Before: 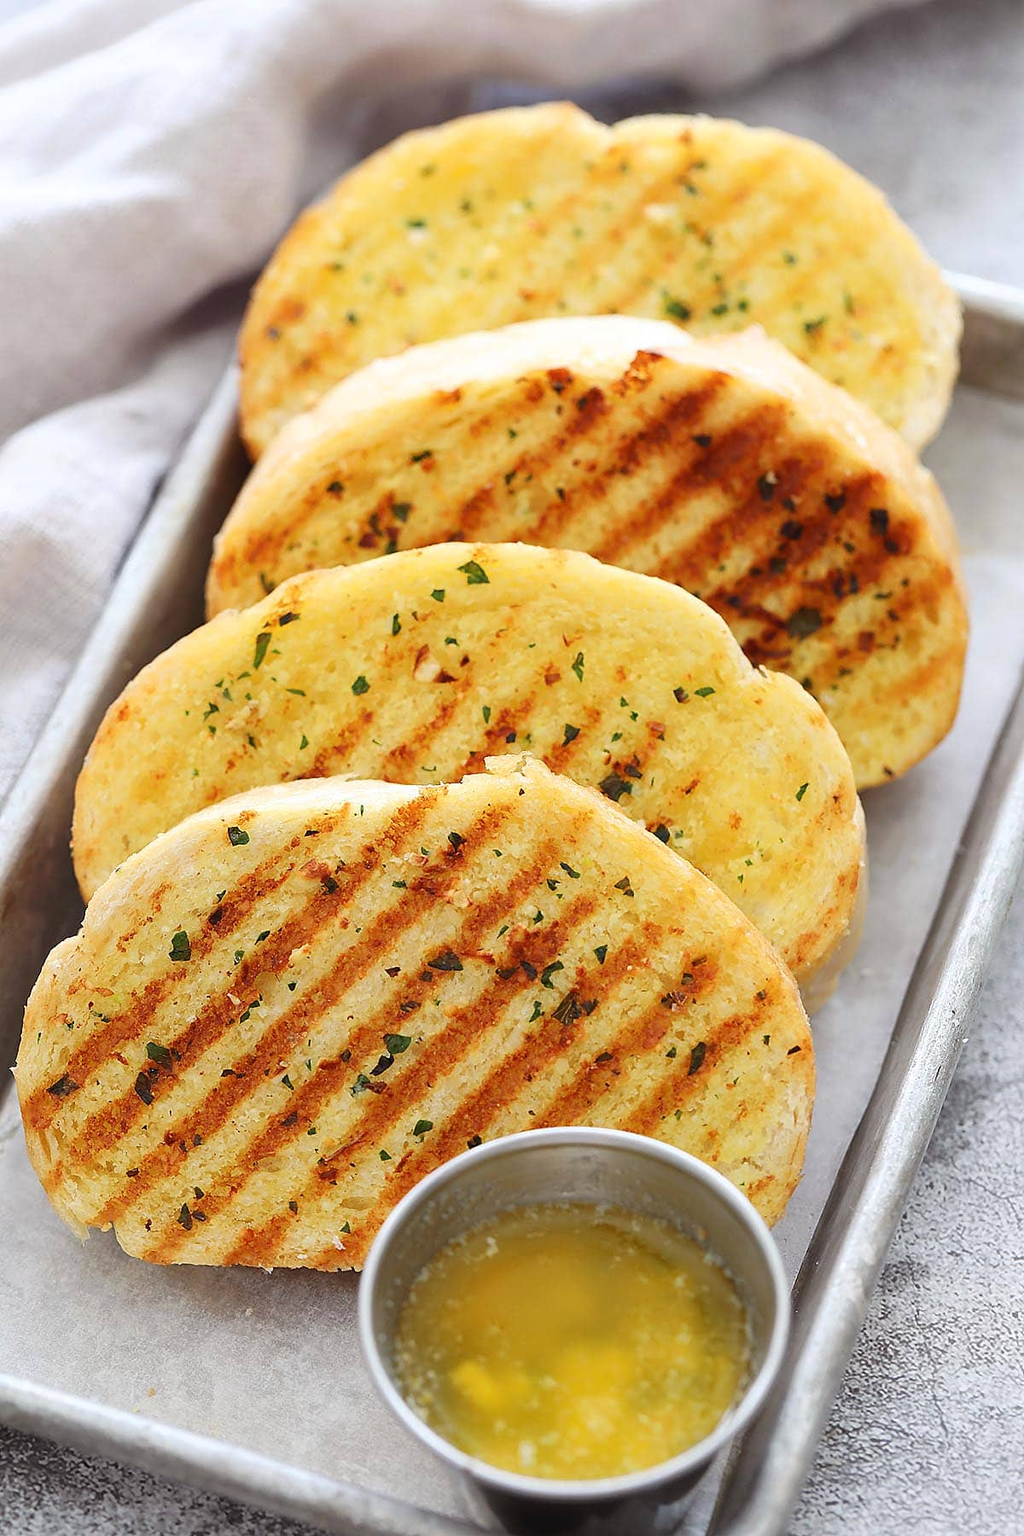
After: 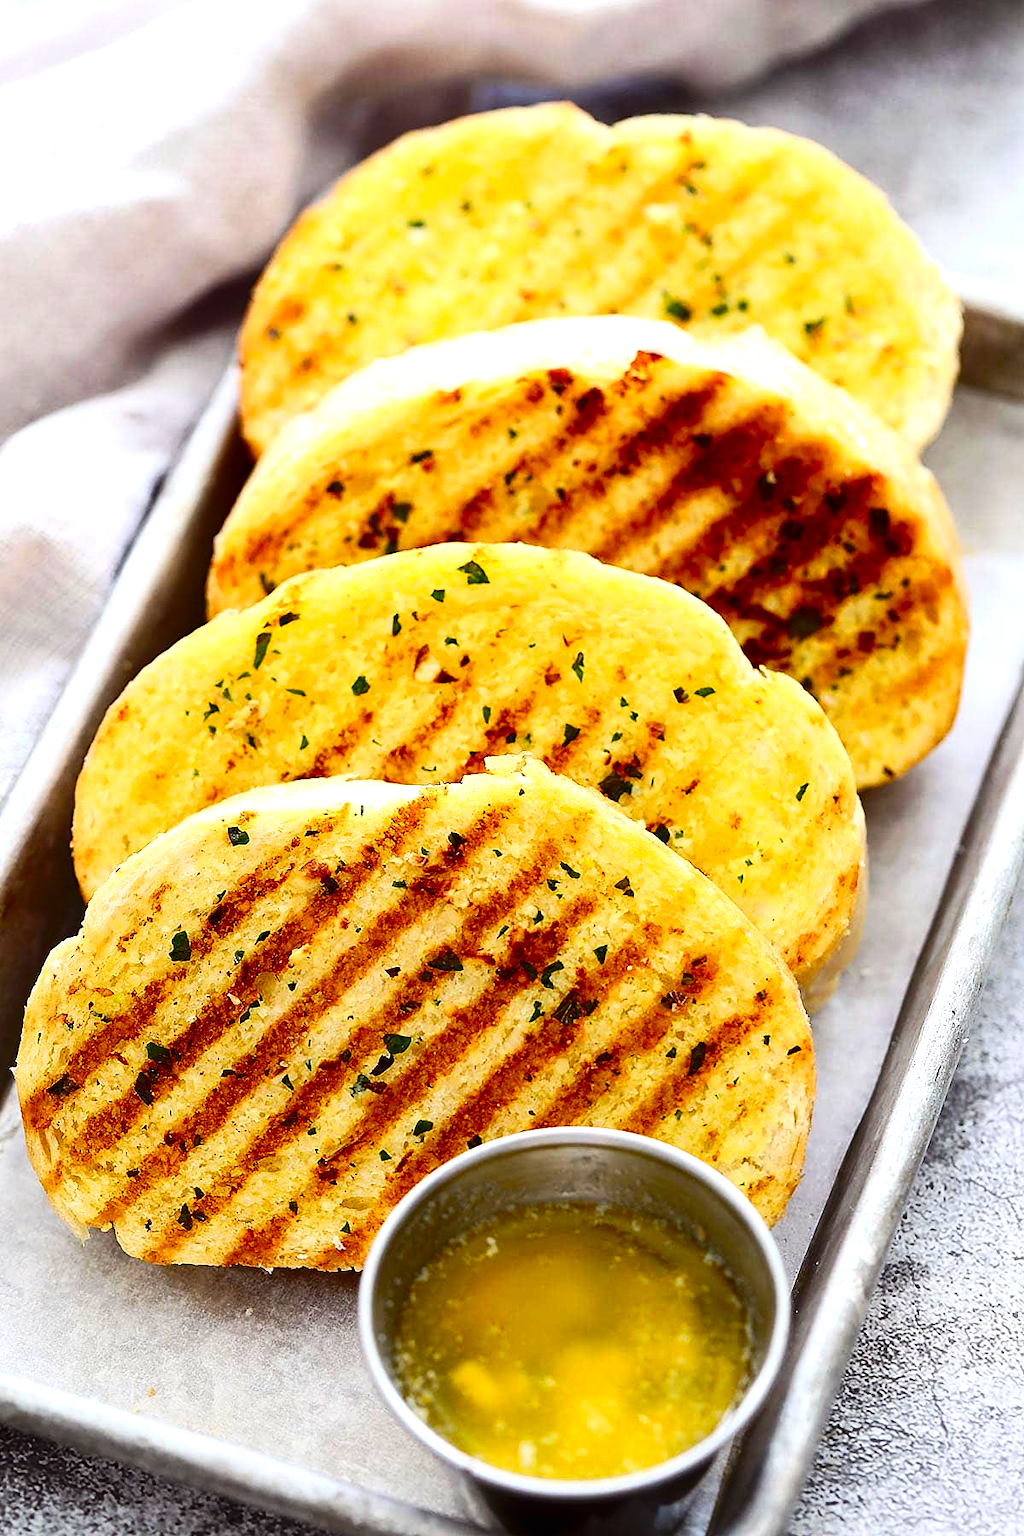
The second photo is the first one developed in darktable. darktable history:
color balance rgb: shadows lift › luminance -20%, power › hue 72.24°, highlights gain › luminance 15%, global offset › hue 171.6°, perceptual saturation grading › highlights -15%, perceptual saturation grading › shadows 25%, global vibrance 35%, contrast 10%
contrast brightness saturation: contrast 0.19, brightness -0.11, saturation 0.21
